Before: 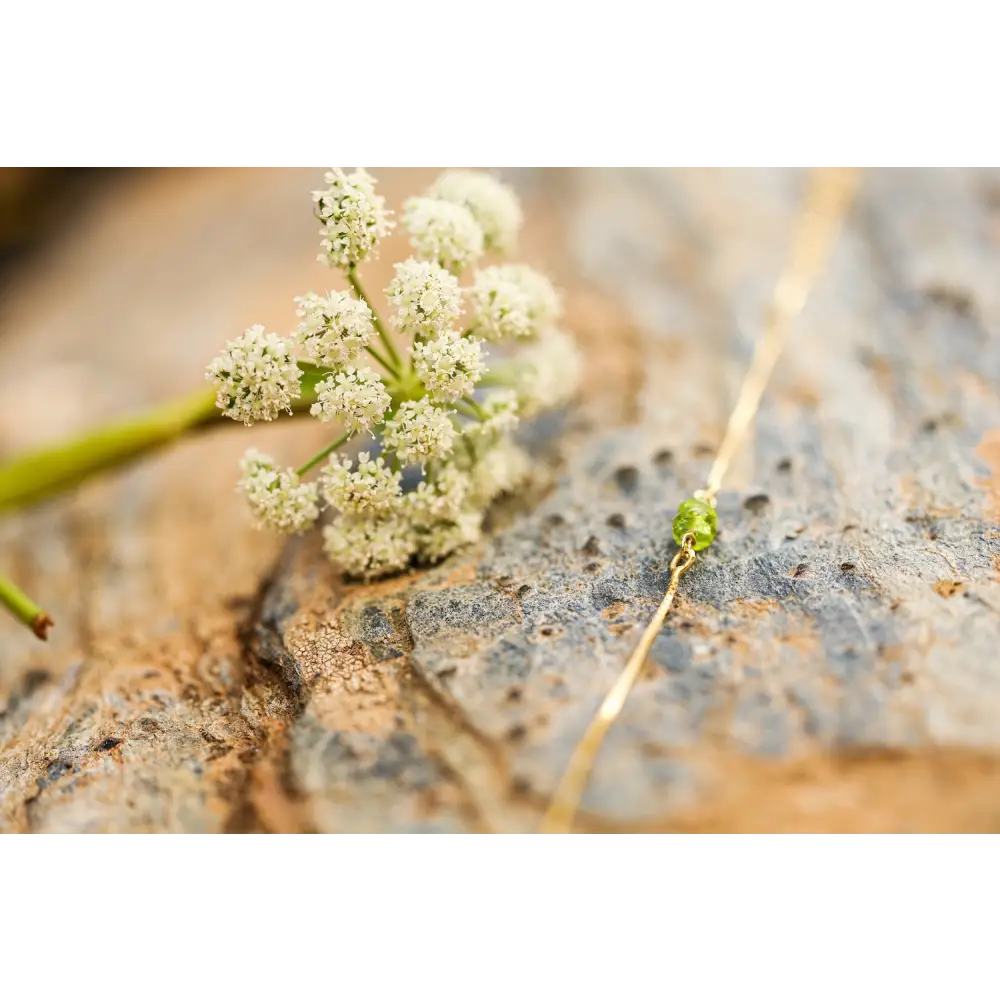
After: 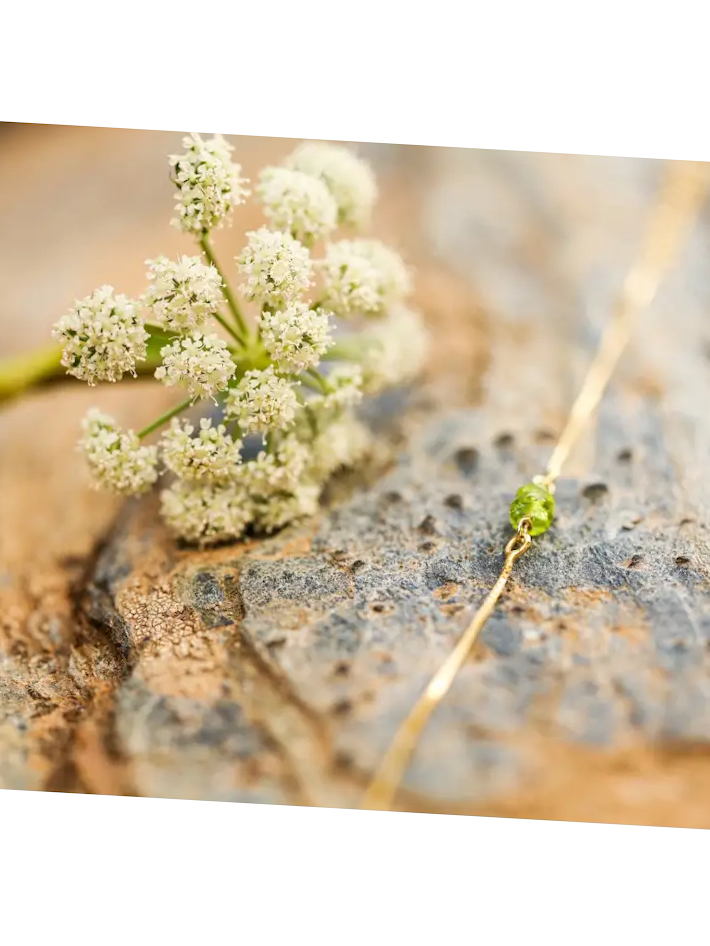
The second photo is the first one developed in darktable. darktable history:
levels: levels [0, 0.499, 1]
crop and rotate: angle -3.27°, left 14.277%, top 0.028%, right 10.766%, bottom 0.028%
